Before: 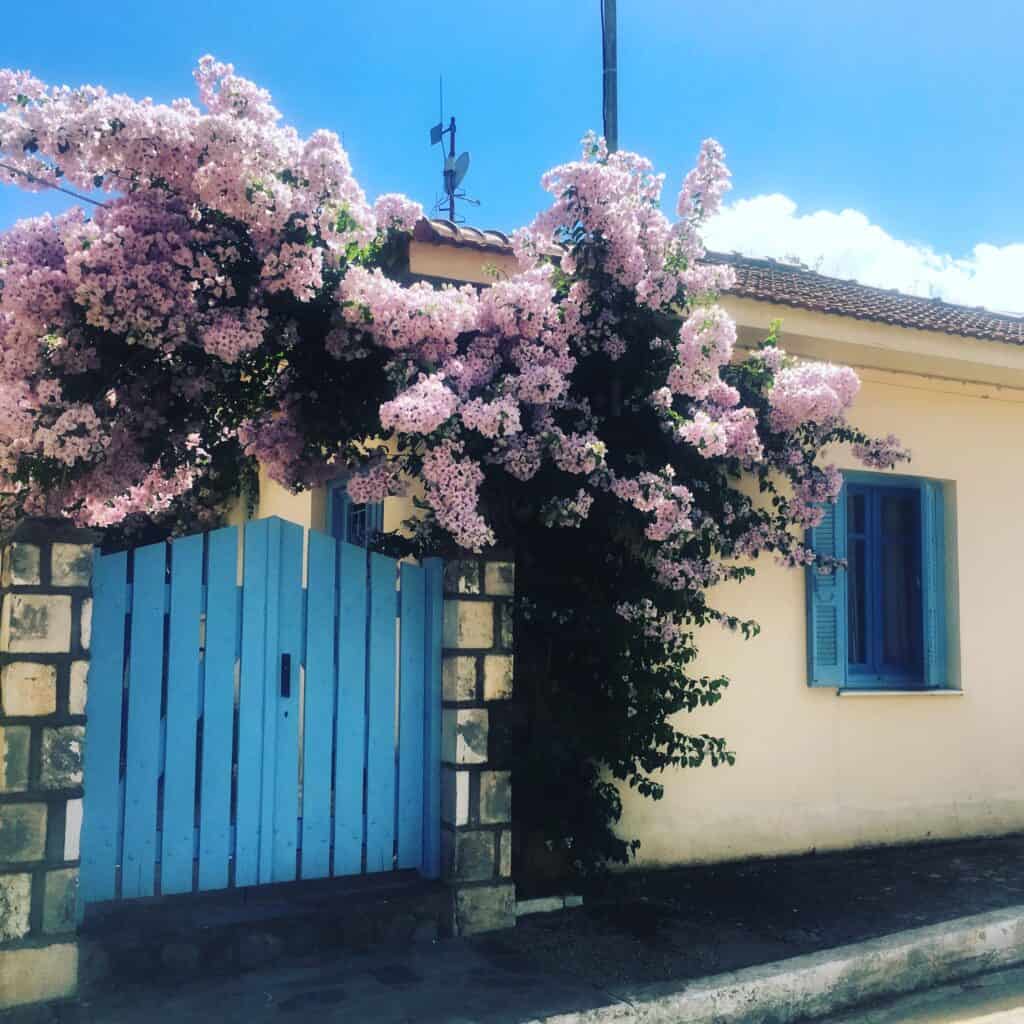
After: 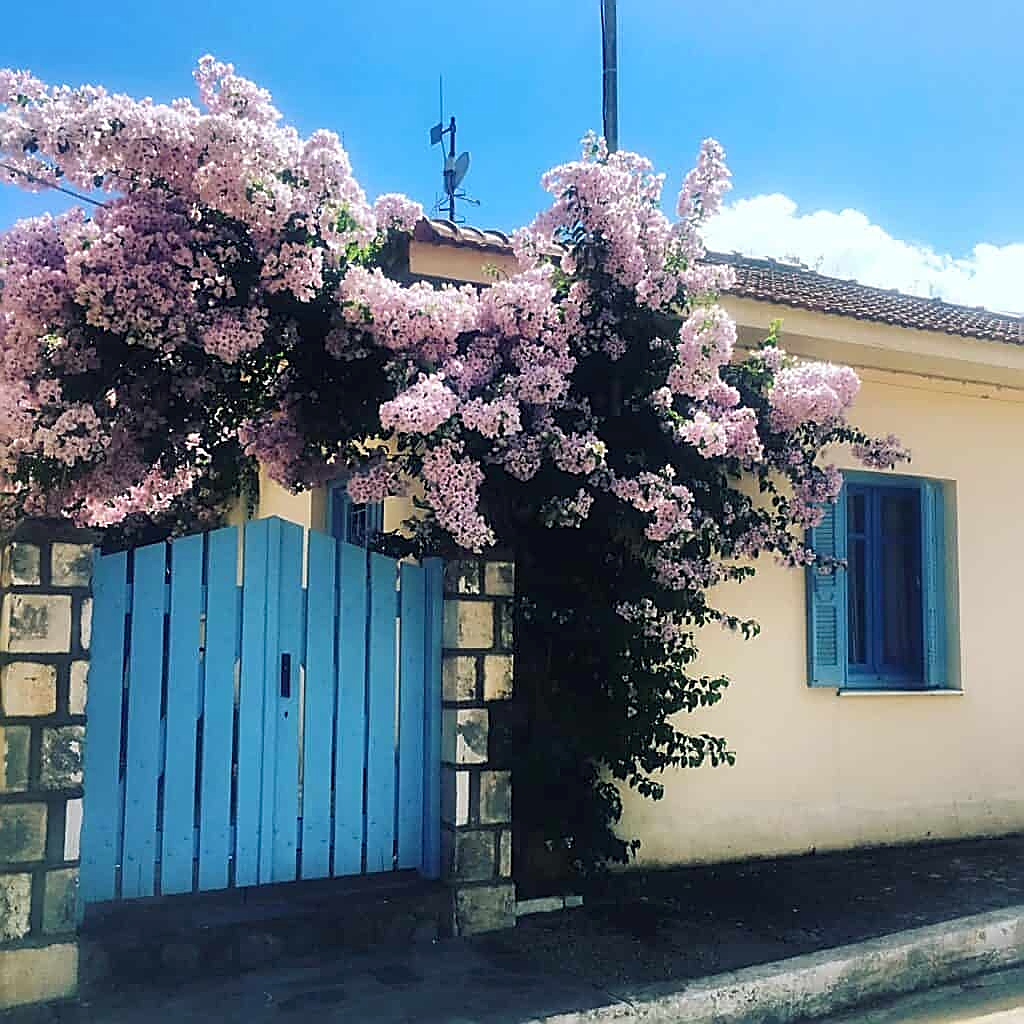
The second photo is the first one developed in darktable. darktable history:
exposure: black level correction 0.001, compensate highlight preservation false
sharpen: radius 1.685, amount 1.294
